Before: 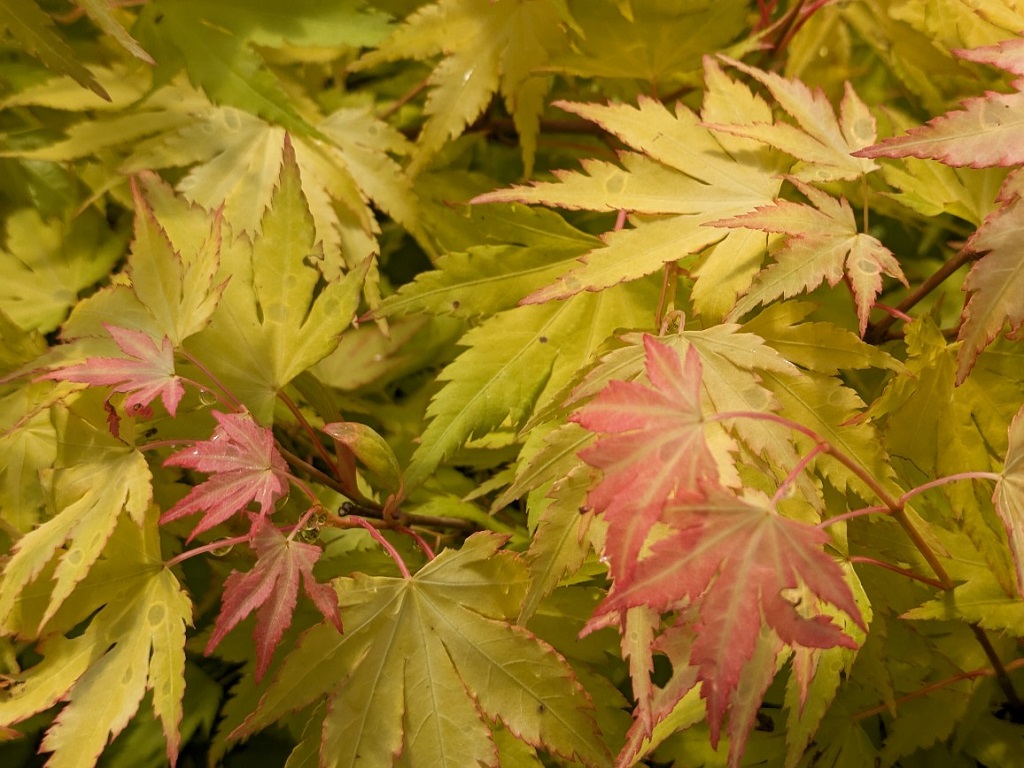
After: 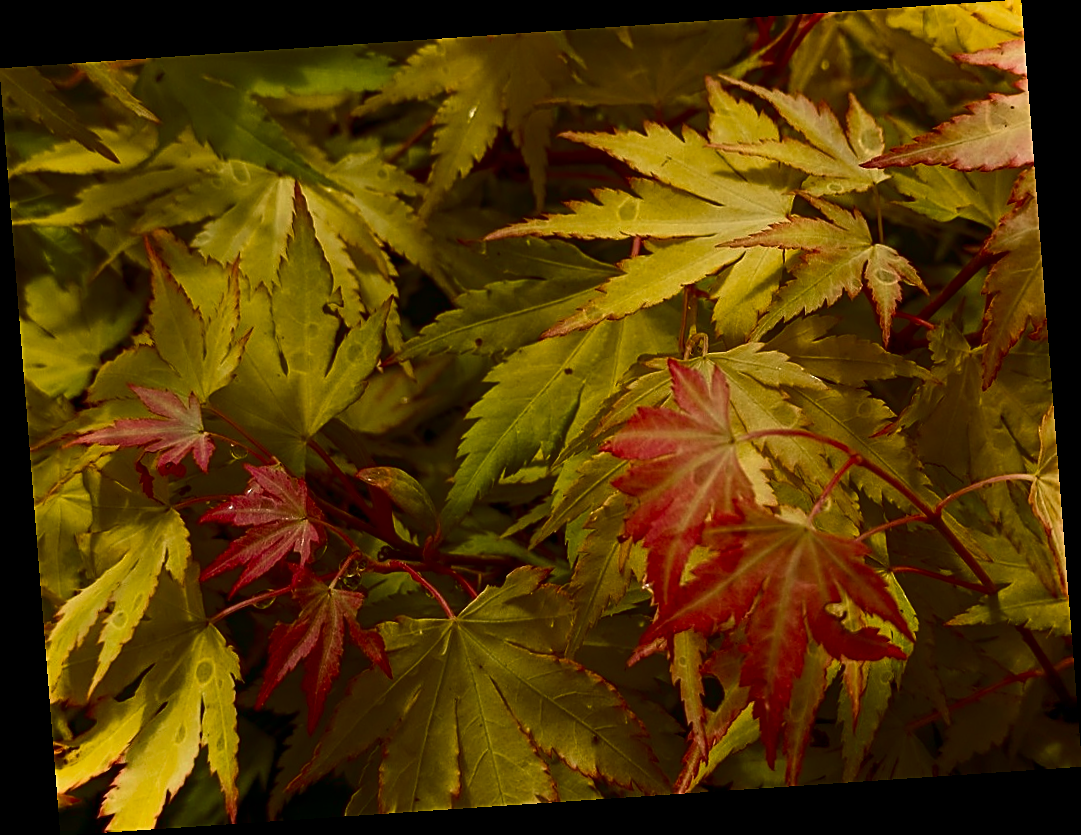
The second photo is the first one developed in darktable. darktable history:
shadows and highlights: radius 334.93, shadows 63.48, highlights 6.06, compress 87.7%, highlights color adjustment 39.73%, soften with gaussian
rotate and perspective: rotation -4.2°, shear 0.006, automatic cropping off
contrast brightness saturation: contrast 0.09, brightness -0.59, saturation 0.17
sharpen: on, module defaults
